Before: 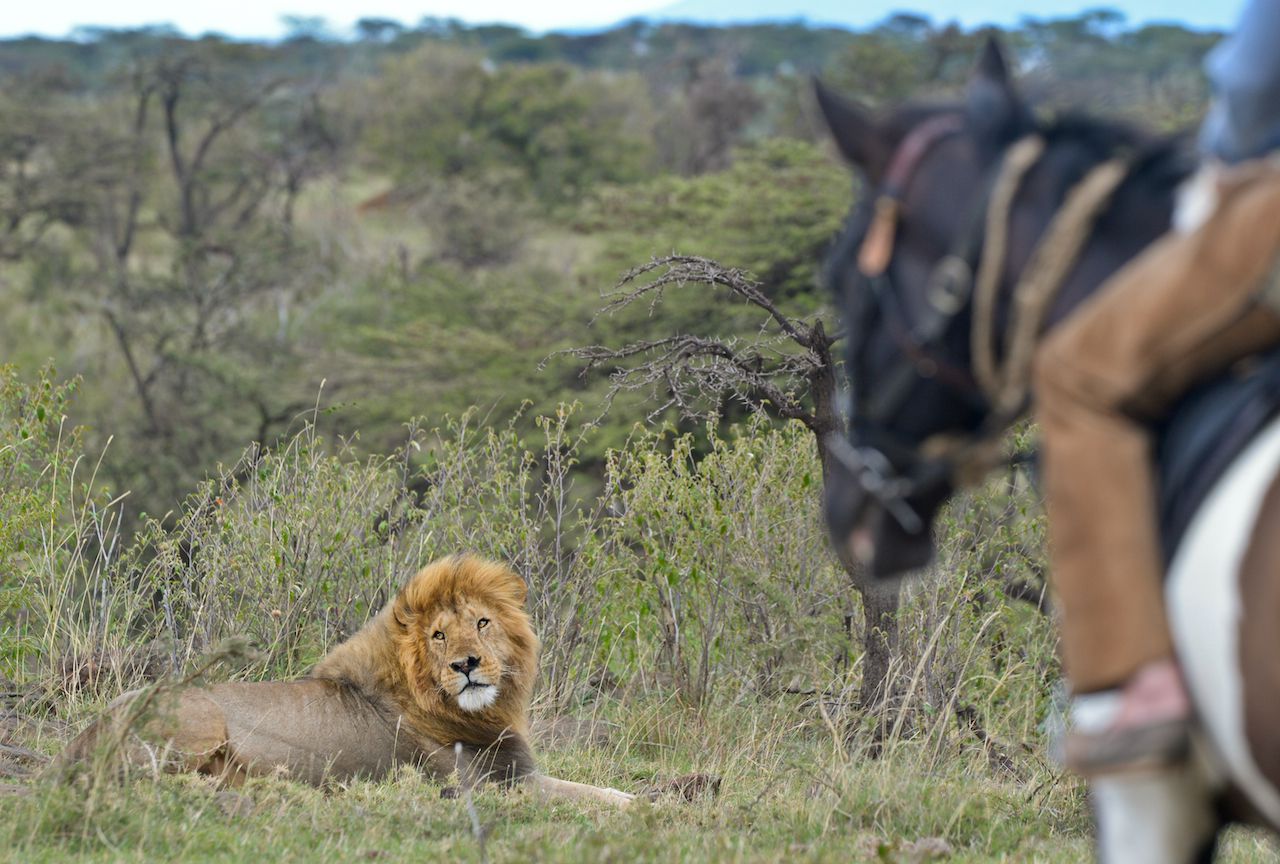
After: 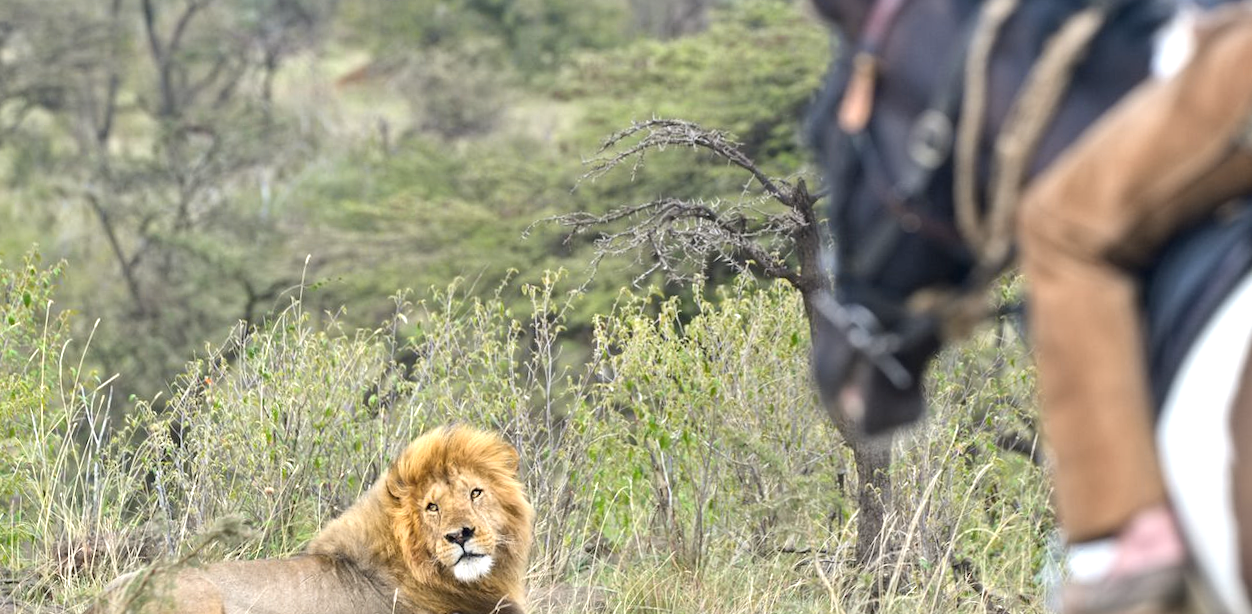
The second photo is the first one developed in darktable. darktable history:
crop: top 13.819%, bottom 11.169%
rotate and perspective: rotation -2°, crop left 0.022, crop right 0.978, crop top 0.049, crop bottom 0.951
white balance: emerald 1
exposure: black level correction 0, exposure 0.9 EV, compensate highlight preservation false
contrast equalizer: y [[0.5 ×6], [0.5 ×6], [0.5 ×6], [0 ×6], [0, 0, 0, 0.581, 0.011, 0]]
